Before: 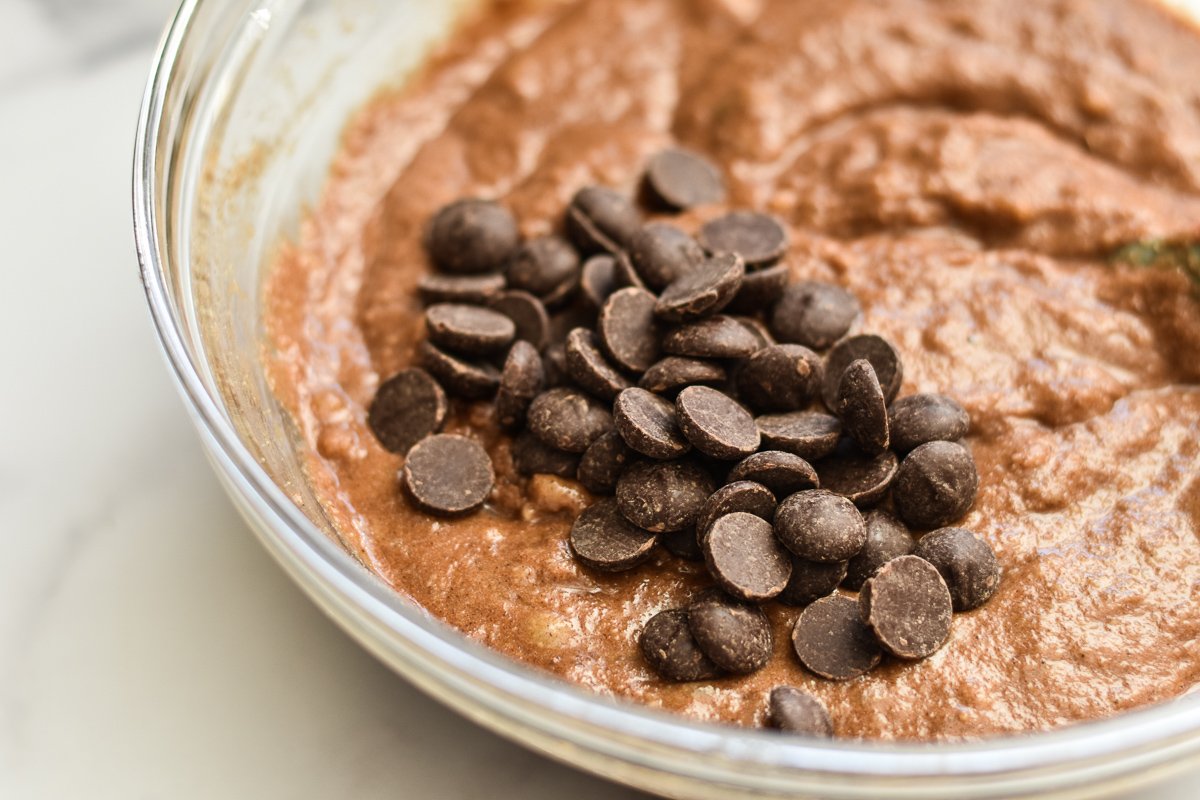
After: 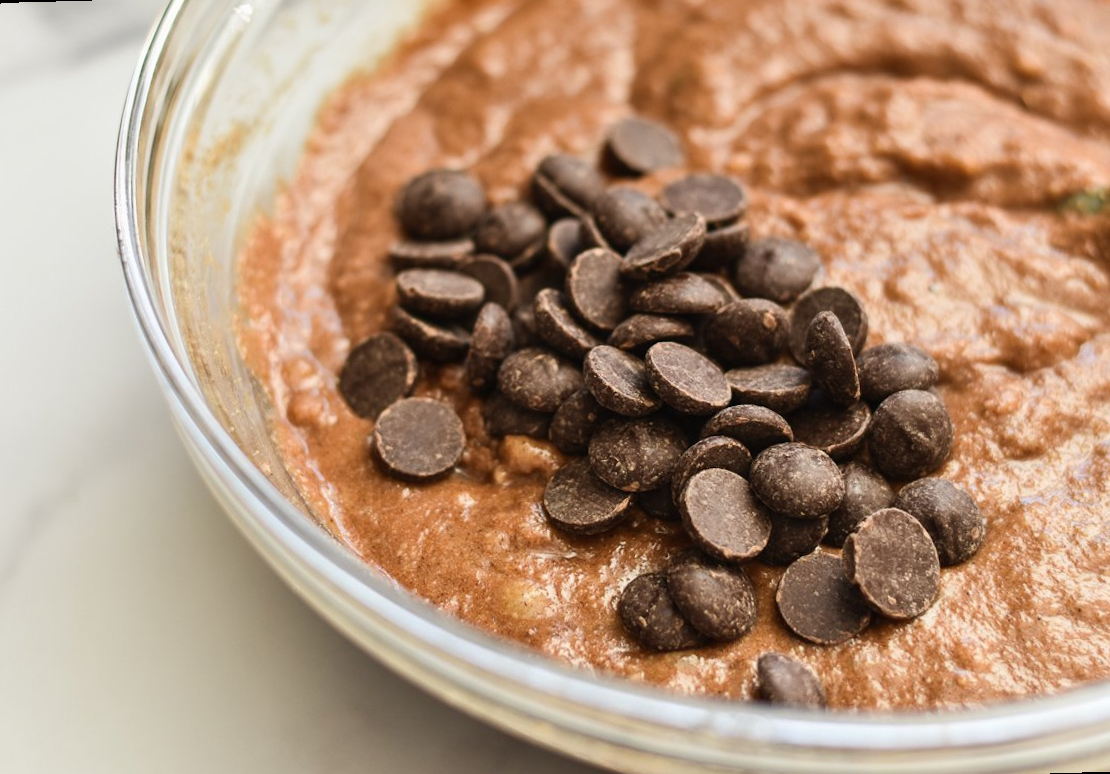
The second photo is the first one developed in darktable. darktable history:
rotate and perspective: rotation -1.68°, lens shift (vertical) -0.146, crop left 0.049, crop right 0.912, crop top 0.032, crop bottom 0.96
local contrast: mode bilateral grid, contrast 100, coarseness 100, detail 91%, midtone range 0.2
